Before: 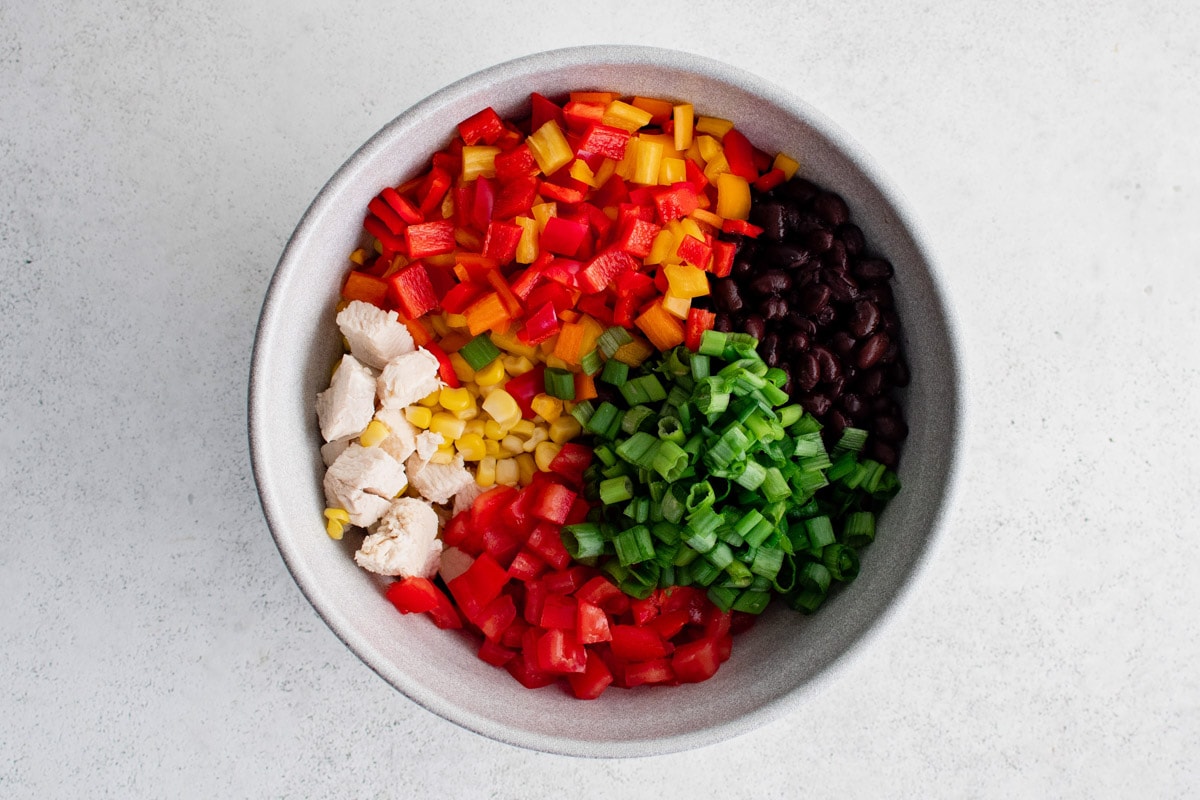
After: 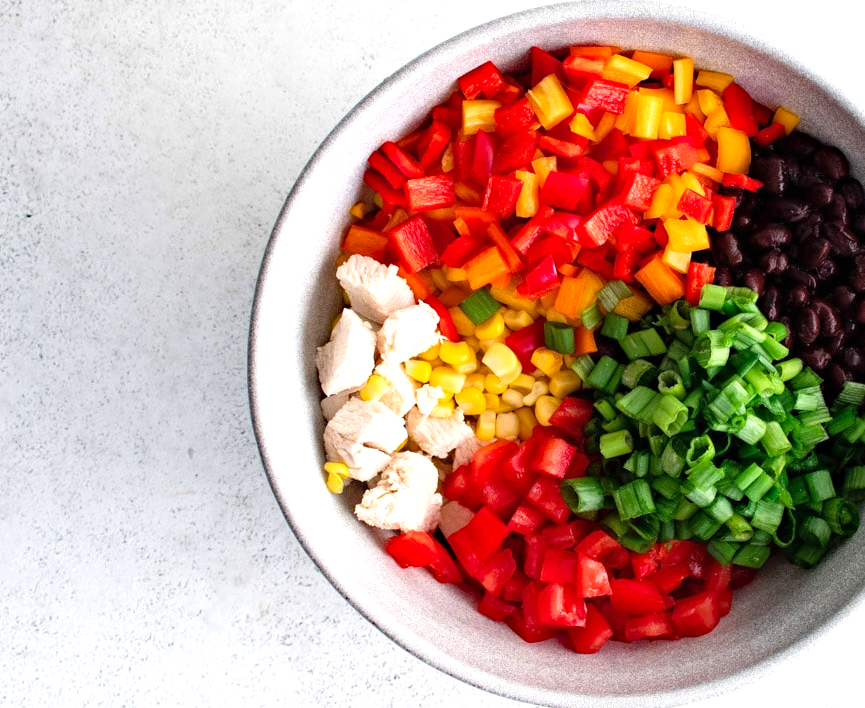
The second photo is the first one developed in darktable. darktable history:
haze removal: compatibility mode true, adaptive false
crop: top 5.795%, right 27.9%, bottom 5.598%
exposure: black level correction 0, exposure 0.693 EV, compensate highlight preservation false
